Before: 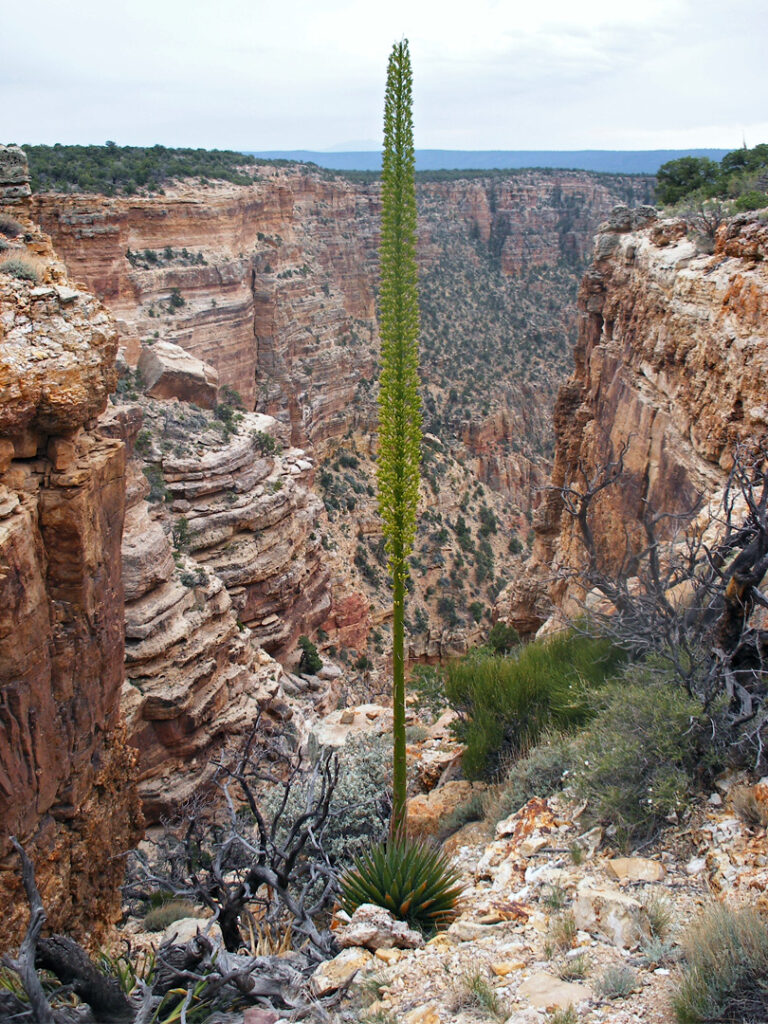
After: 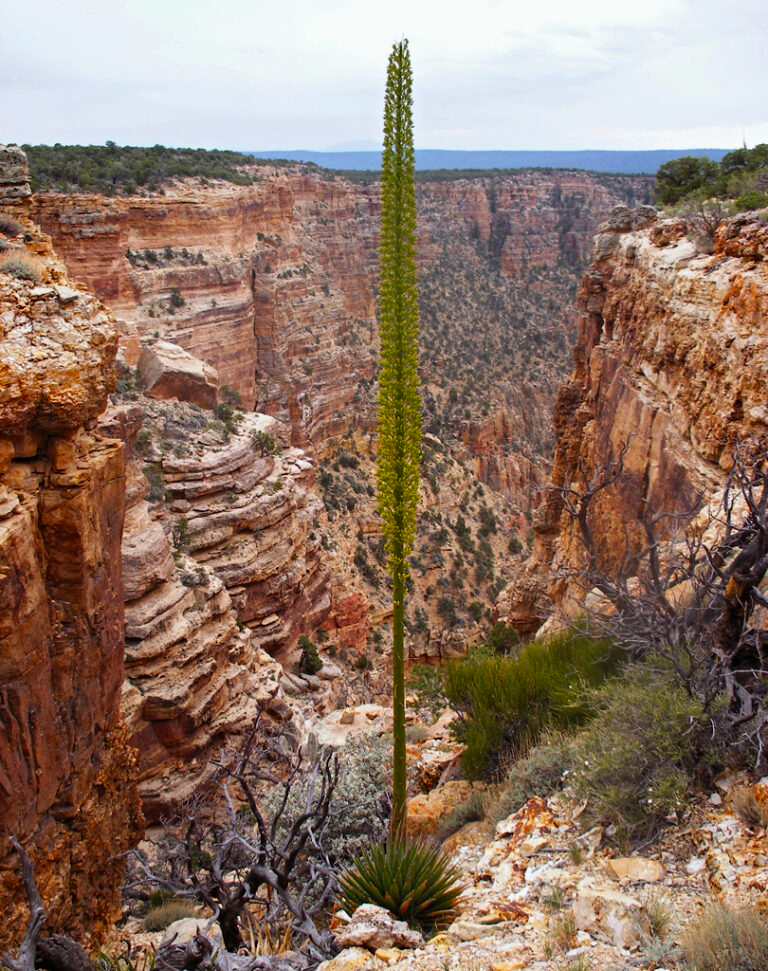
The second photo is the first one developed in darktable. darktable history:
crop and rotate: top 0%, bottom 5.097%
rgb levels: mode RGB, independent channels, levels [[0, 0.5, 1], [0, 0.521, 1], [0, 0.536, 1]]
color balance rgb: linear chroma grading › shadows -8%, linear chroma grading › global chroma 10%, perceptual saturation grading › global saturation 2%, perceptual saturation grading › highlights -2%, perceptual saturation grading › mid-tones 4%, perceptual saturation grading › shadows 8%, perceptual brilliance grading › global brilliance 2%, perceptual brilliance grading › highlights -4%, global vibrance 16%, saturation formula JzAzBz (2021)
